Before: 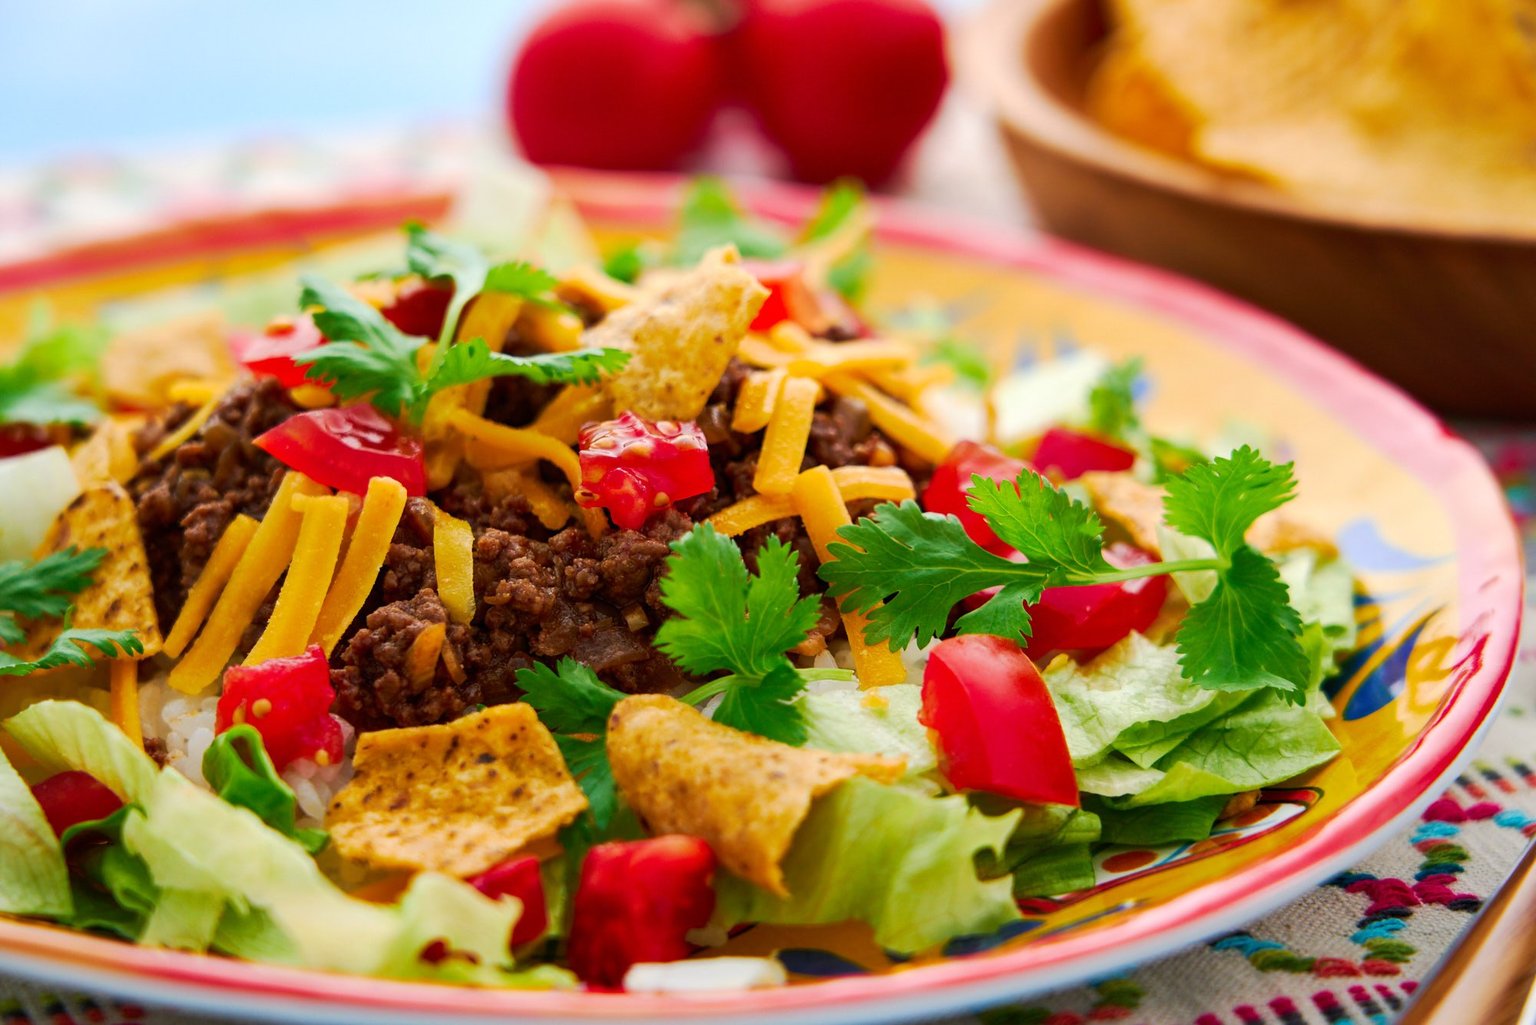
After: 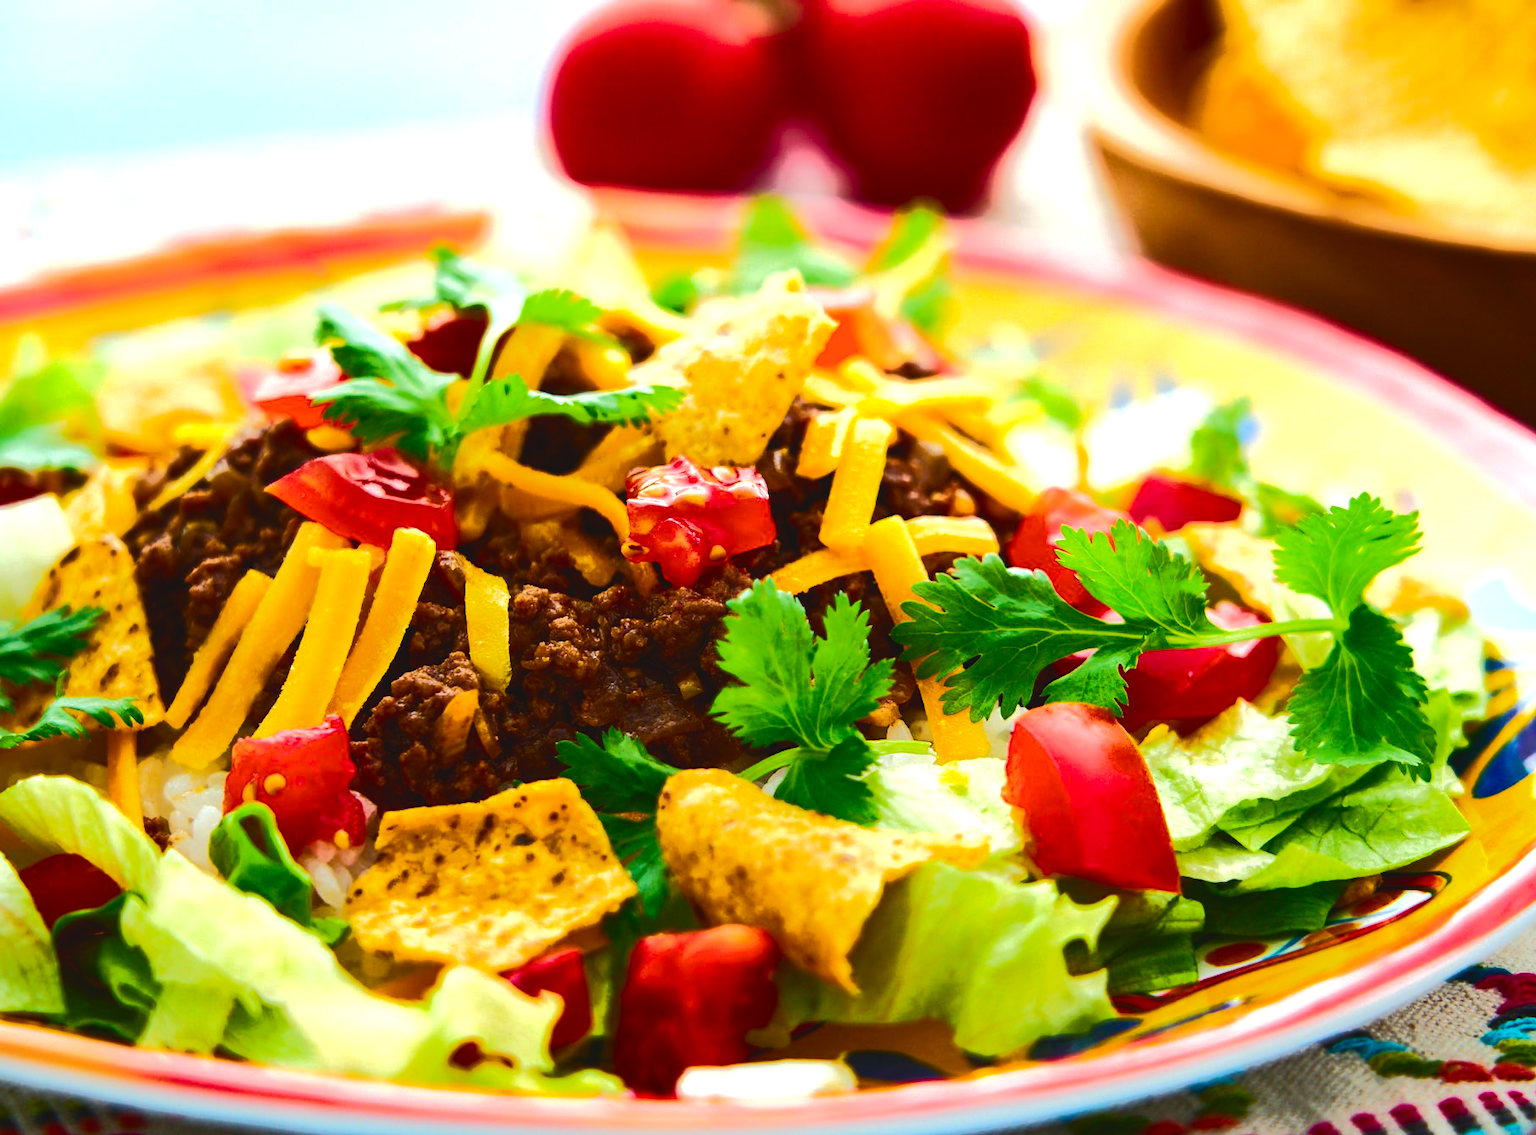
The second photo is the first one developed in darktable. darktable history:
crop and rotate: left 0.909%, right 8.799%
color correction: highlights a* -6.82, highlights b* 0.584
color balance rgb: power › hue 329.62°, global offset › hue 171.24°, linear chroma grading › global chroma 0.974%, perceptual saturation grading › global saturation 20%, perceptual saturation grading › highlights -25.334%, perceptual saturation grading › shadows 50.015%, perceptual brilliance grading › global brilliance 15.361%, perceptual brilliance grading › shadows -34.322%, global vibrance 30.289%, contrast 10.249%
tone curve: curves: ch0 [(0, 0) (0.003, 0.015) (0.011, 0.019) (0.025, 0.025) (0.044, 0.039) (0.069, 0.053) (0.1, 0.076) (0.136, 0.107) (0.177, 0.143) (0.224, 0.19) (0.277, 0.253) (0.335, 0.32) (0.399, 0.412) (0.468, 0.524) (0.543, 0.668) (0.623, 0.717) (0.709, 0.769) (0.801, 0.82) (0.898, 0.865) (1, 1)], color space Lab, independent channels, preserve colors none
exposure: black level correction -0.015, compensate highlight preservation false
